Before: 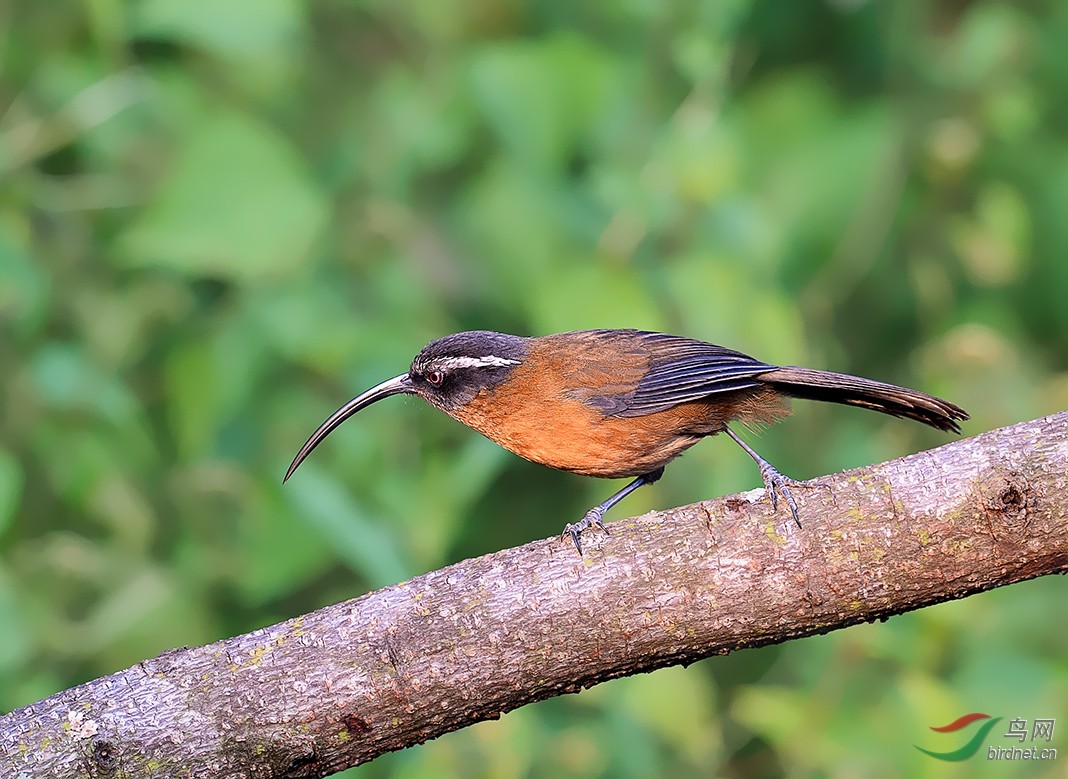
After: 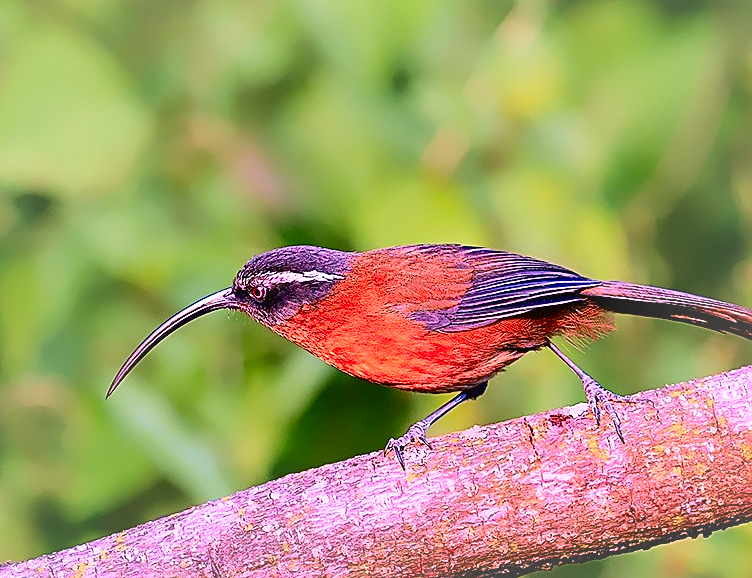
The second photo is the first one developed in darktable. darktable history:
vignetting: fall-off start 53.13%, brightness 0.06, saturation -0.002, automatic ratio true, width/height ratio 1.314, shape 0.219
crop and rotate: left 16.665%, top 10.974%, right 12.885%, bottom 14.713%
color correction: highlights a* 19.36, highlights b* -11.8, saturation 1.66
exposure: black level correction 0.009, exposure 0.109 EV, compensate exposure bias true, compensate highlight preservation false
tone curve: curves: ch0 [(0, 0.024) (0.049, 0.038) (0.176, 0.162) (0.33, 0.331) (0.432, 0.475) (0.601, 0.665) (0.843, 0.876) (1, 1)]; ch1 [(0, 0) (0.339, 0.358) (0.445, 0.439) (0.476, 0.47) (0.504, 0.504) (0.53, 0.511) (0.557, 0.558) (0.627, 0.635) (0.728, 0.746) (1, 1)]; ch2 [(0, 0) (0.327, 0.324) (0.417, 0.44) (0.46, 0.453) (0.502, 0.504) (0.526, 0.52) (0.54, 0.564) (0.606, 0.626) (0.76, 0.75) (1, 1)], color space Lab, independent channels, preserve colors none
sharpen: on, module defaults
